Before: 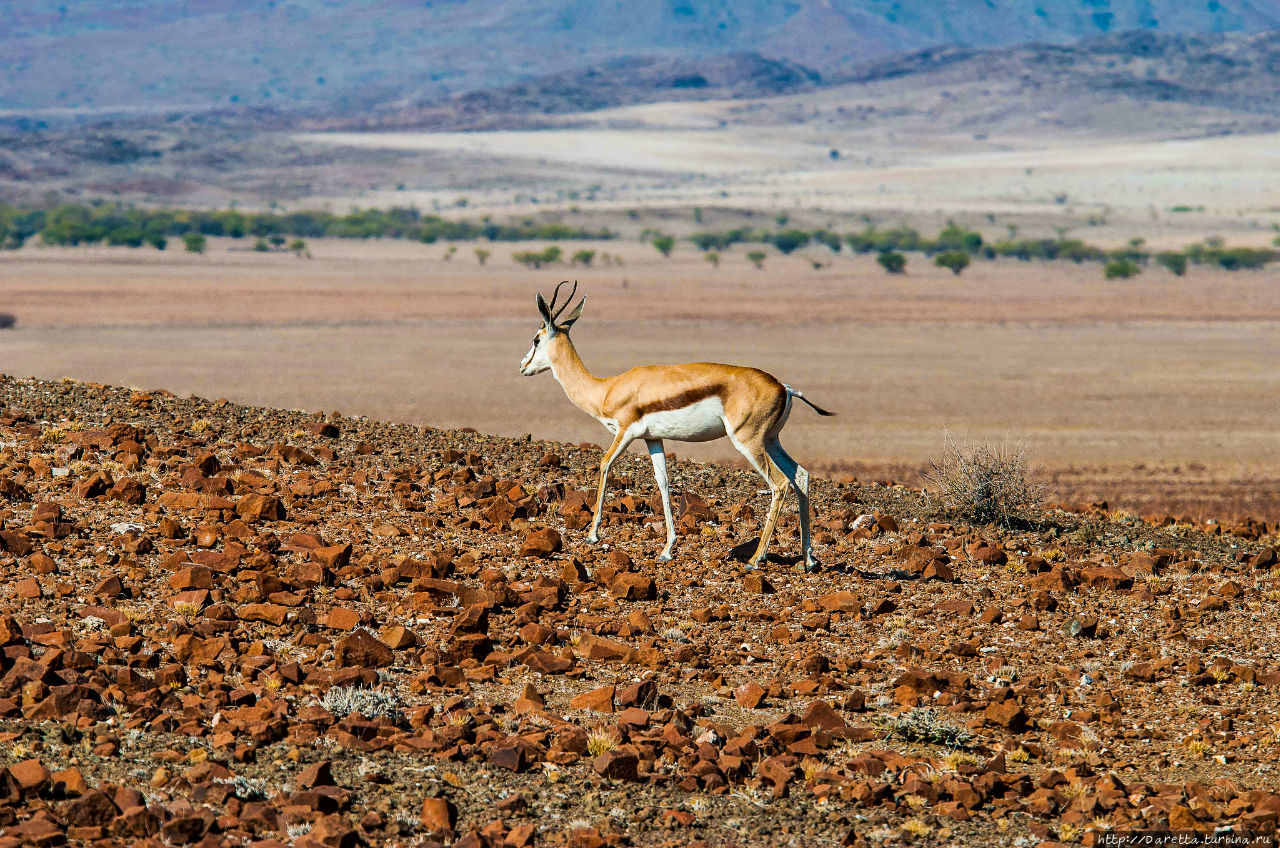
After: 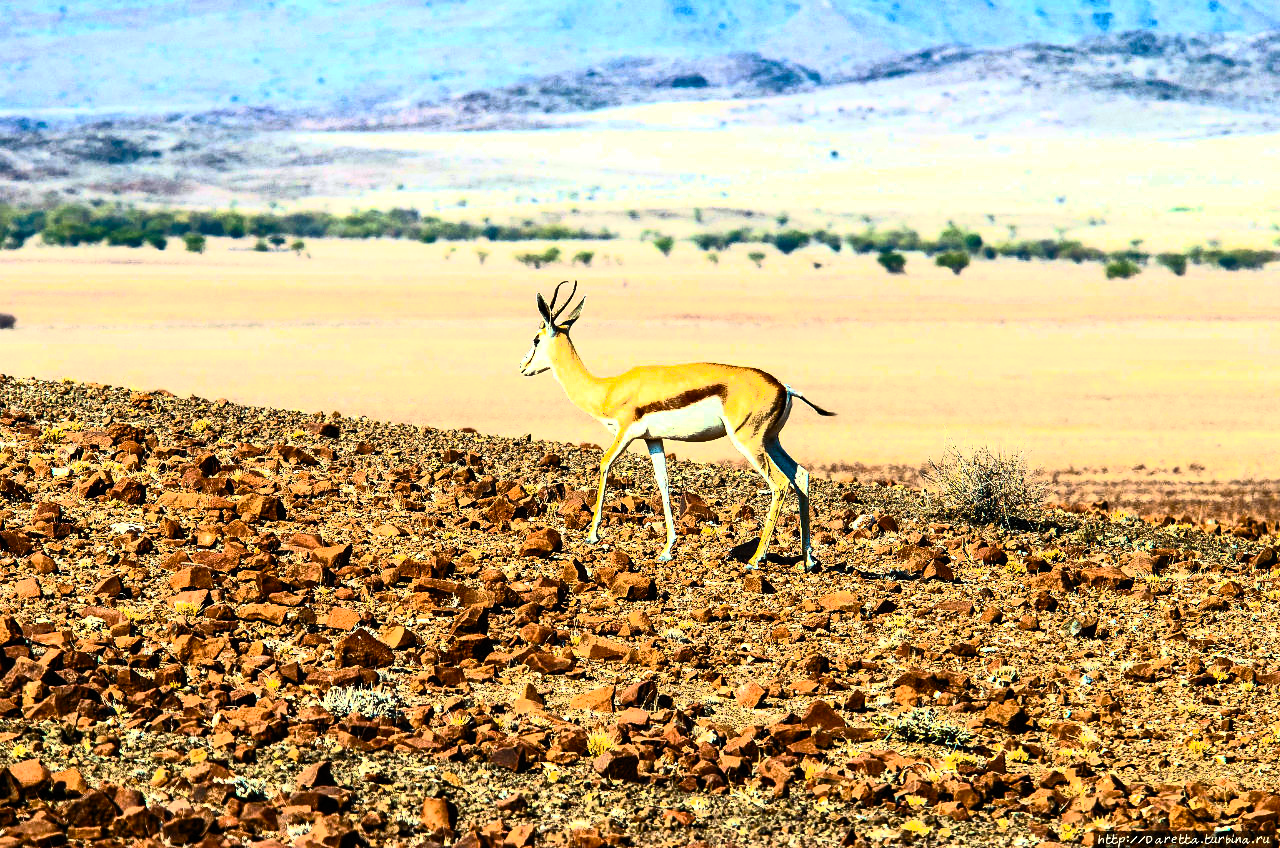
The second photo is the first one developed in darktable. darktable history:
color correction: highlights a* -4.3, highlights b* 7.15
color balance rgb: perceptual saturation grading › global saturation 20%, perceptual saturation grading › highlights -25.521%, perceptual saturation grading › shadows 25.721%
tone equalizer: -8 EV -1.1 EV, -7 EV -1.04 EV, -6 EV -0.839 EV, -5 EV -0.614 EV, -3 EV 0.593 EV, -2 EV 0.887 EV, -1 EV 0.992 EV, +0 EV 1.07 EV
base curve: curves: ch0 [(0, 0) (0.595, 0.418) (1, 1)], preserve colors none
contrast brightness saturation: contrast 0.605, brightness 0.325, saturation 0.138
